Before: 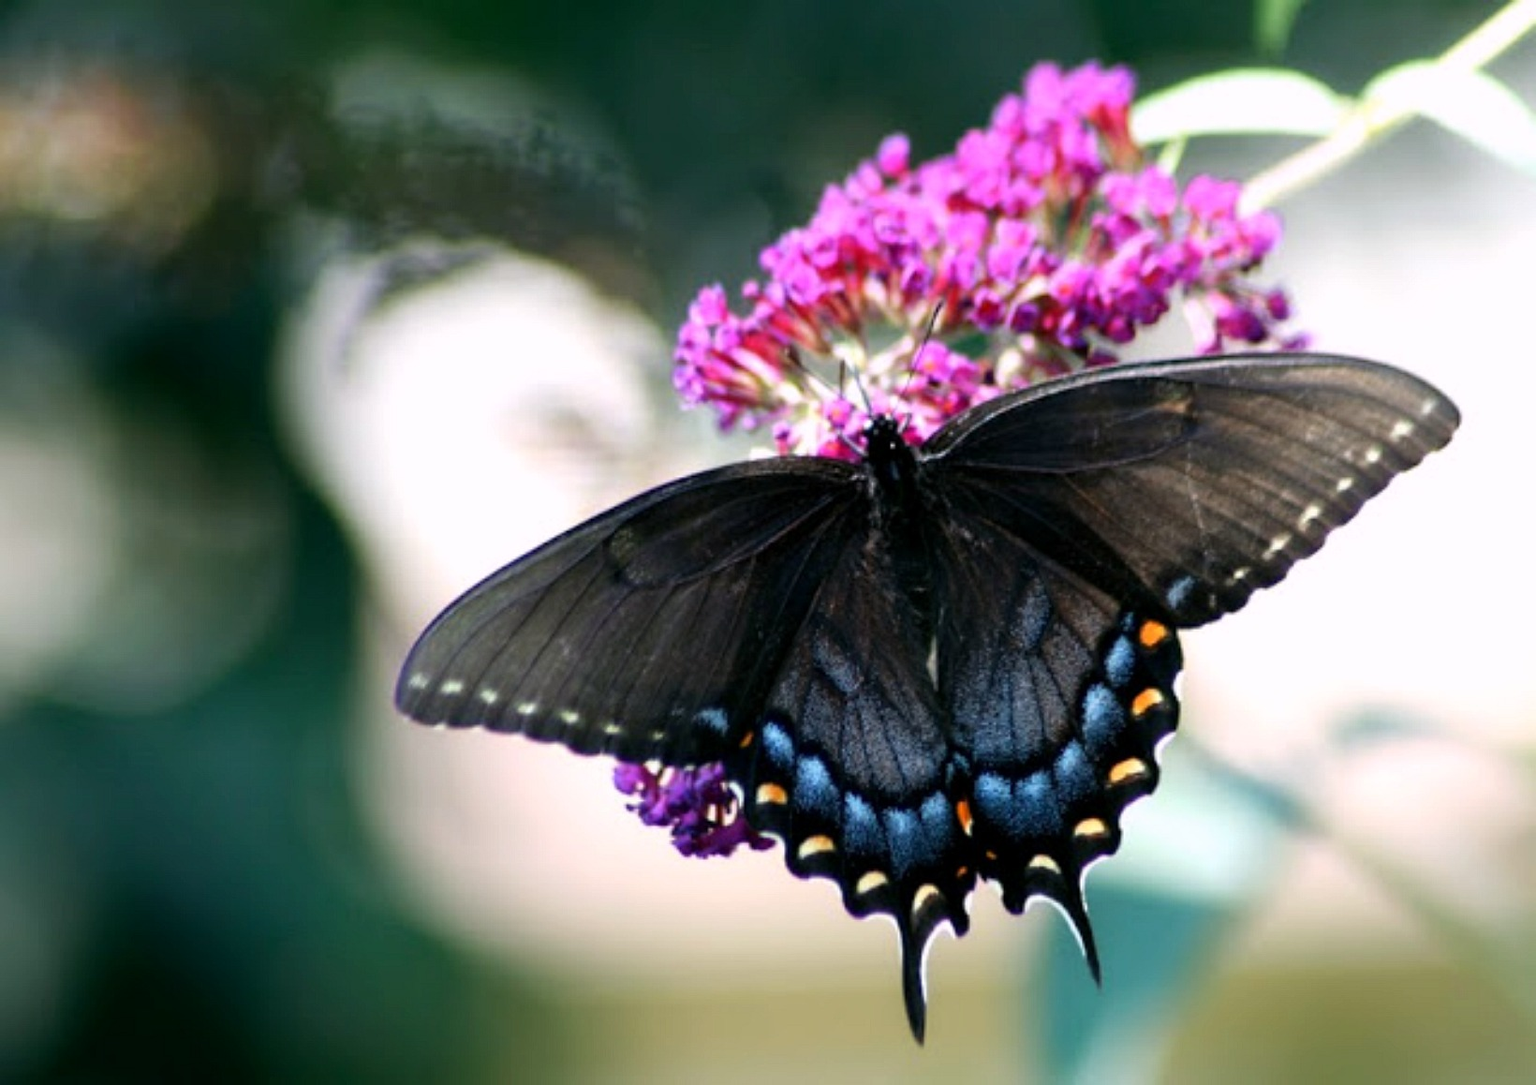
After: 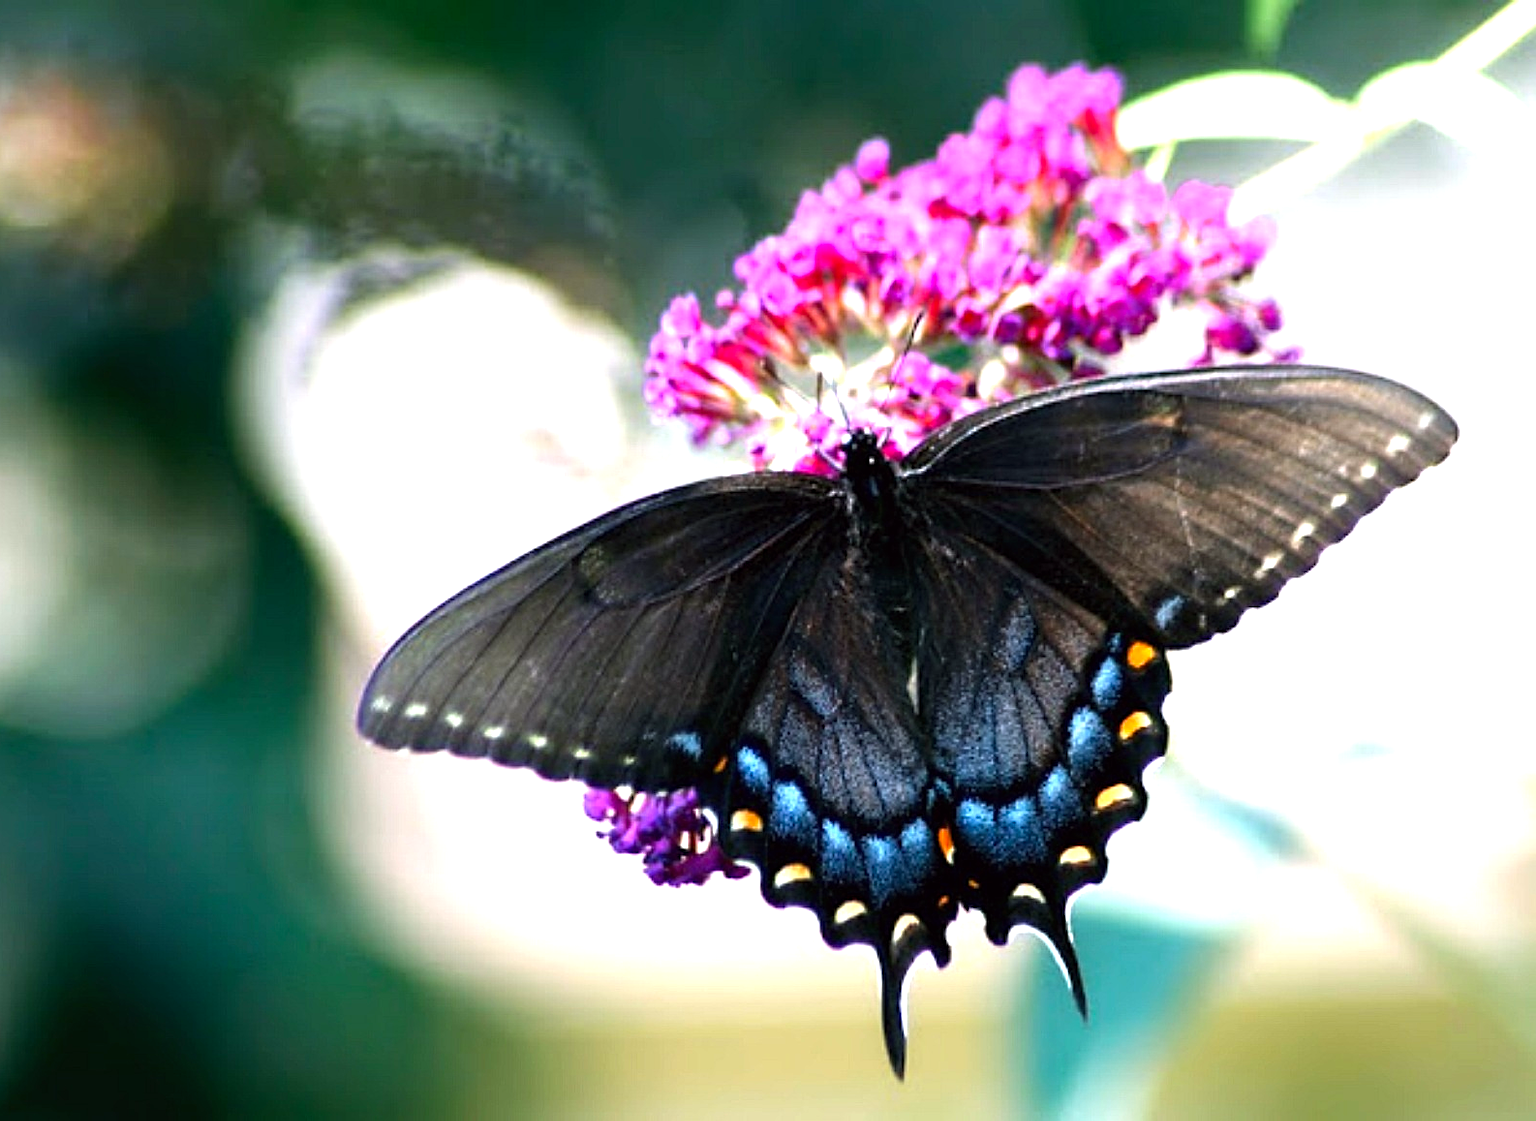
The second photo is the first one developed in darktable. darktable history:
color balance: lift [1, 1, 0.999, 1.001], gamma [1, 1.003, 1.005, 0.995], gain [1, 0.992, 0.988, 1.012], contrast 5%, output saturation 110%
sharpen: on, module defaults
exposure: black level correction 0, exposure 0.7 EV, compensate exposure bias true, compensate highlight preservation false
crop and rotate: left 3.238%
